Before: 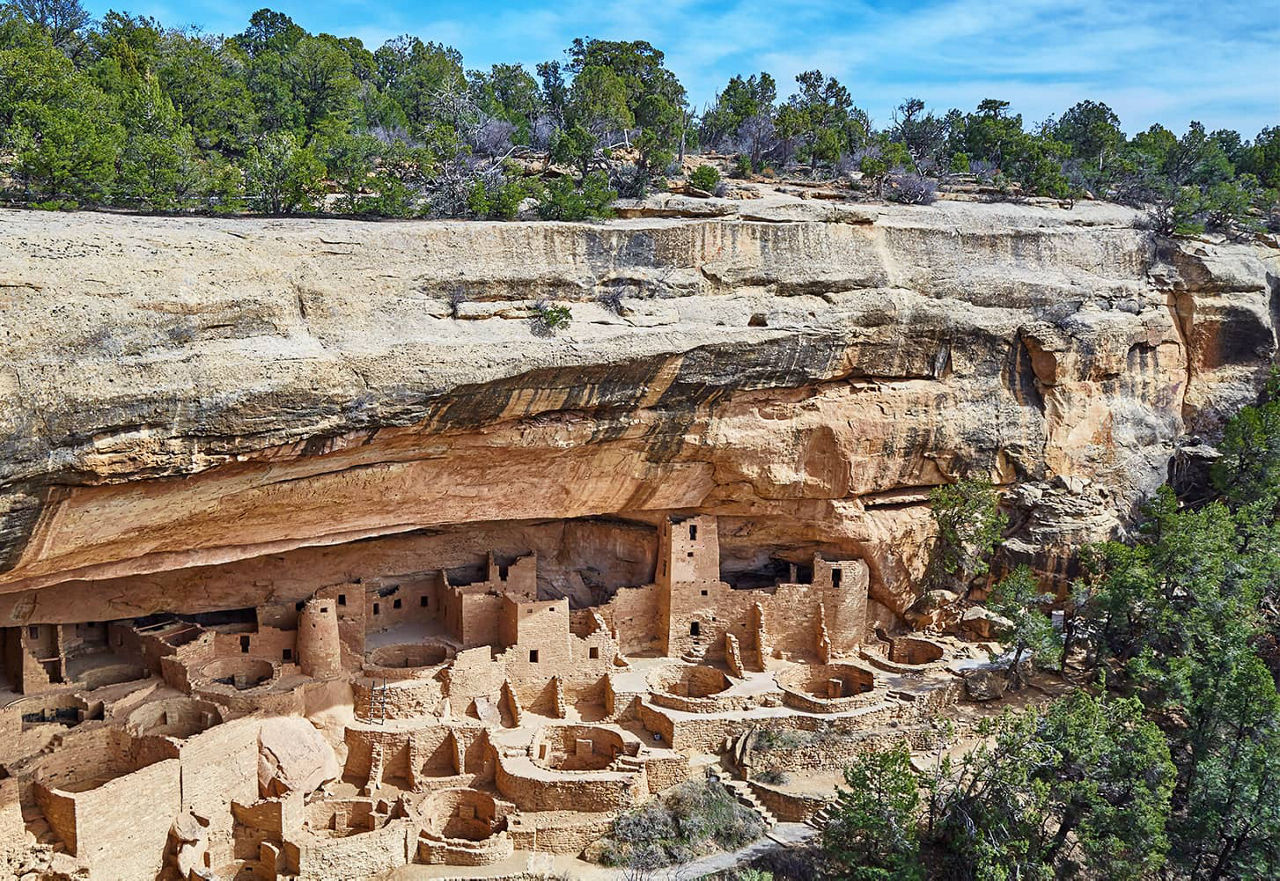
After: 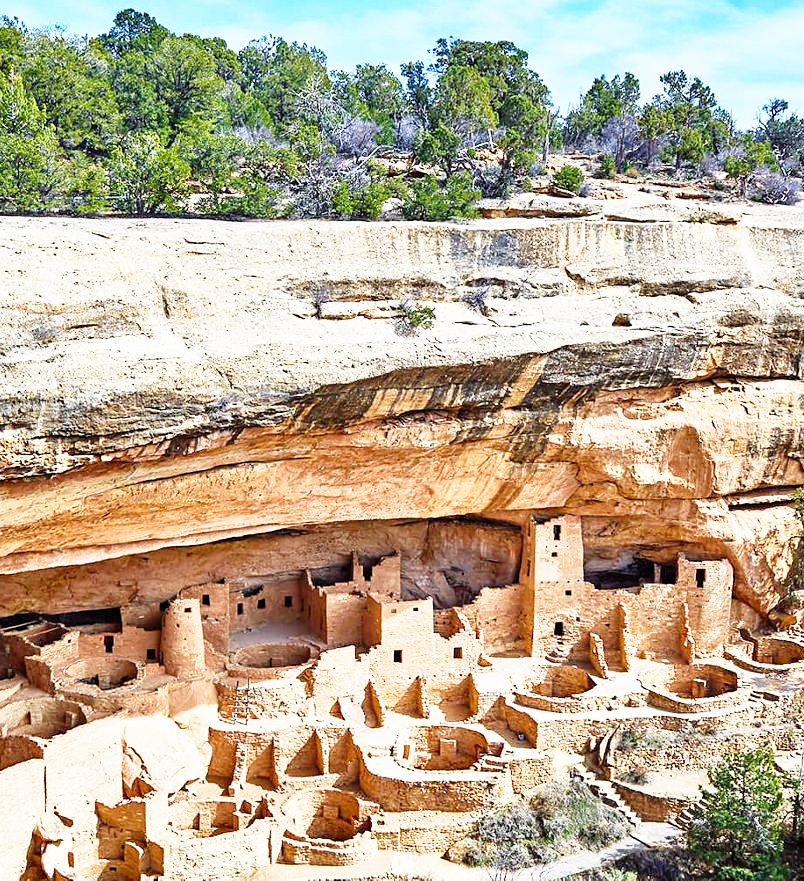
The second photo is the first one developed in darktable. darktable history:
crop: left 10.644%, right 26.528%
white balance: red 1, blue 1
base curve: curves: ch0 [(0, 0) (0.012, 0.01) (0.073, 0.168) (0.31, 0.711) (0.645, 0.957) (1, 1)], preserve colors none
